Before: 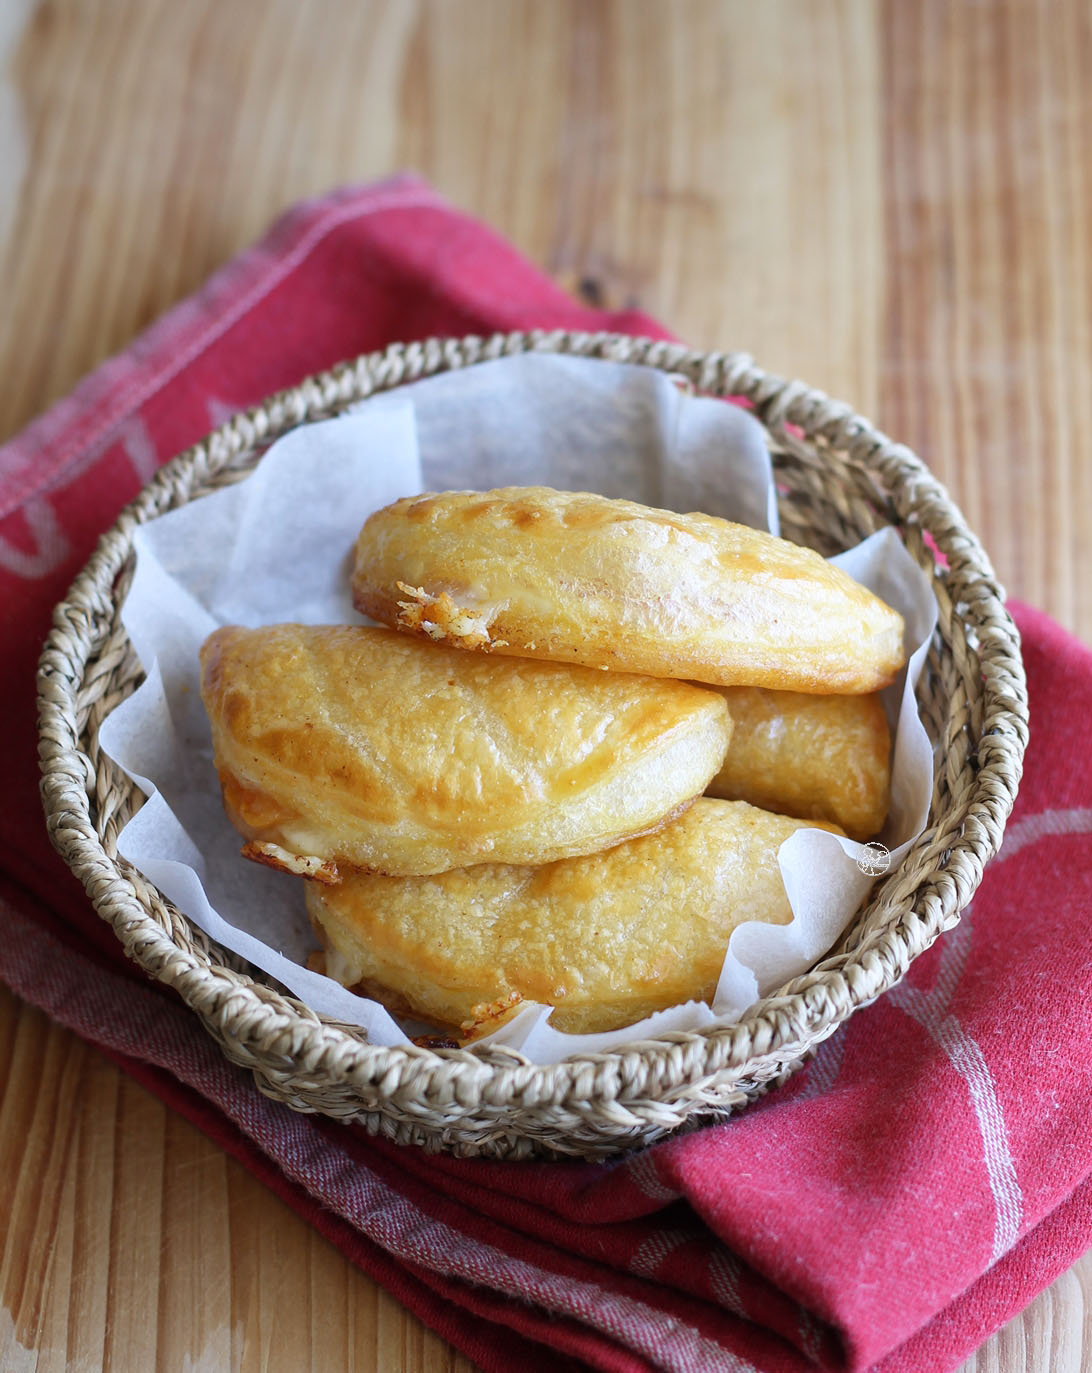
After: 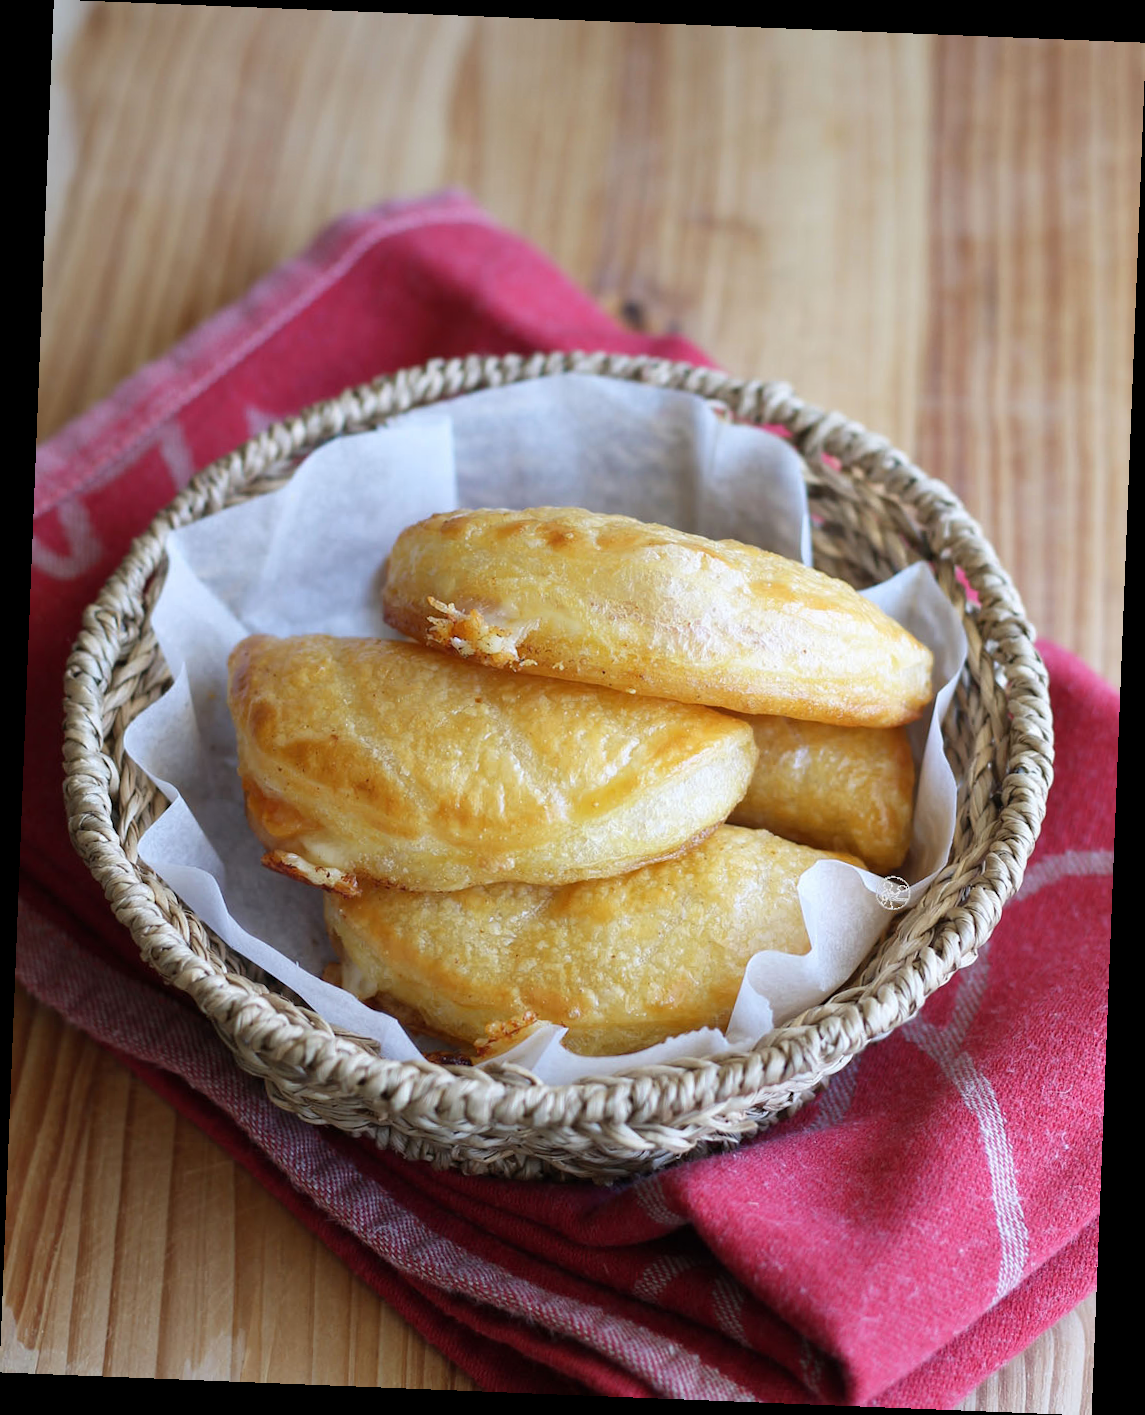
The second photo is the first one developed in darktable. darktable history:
rotate and perspective: rotation 2.27°, automatic cropping off
exposure: exposure -0.01 EV, compensate highlight preservation false
